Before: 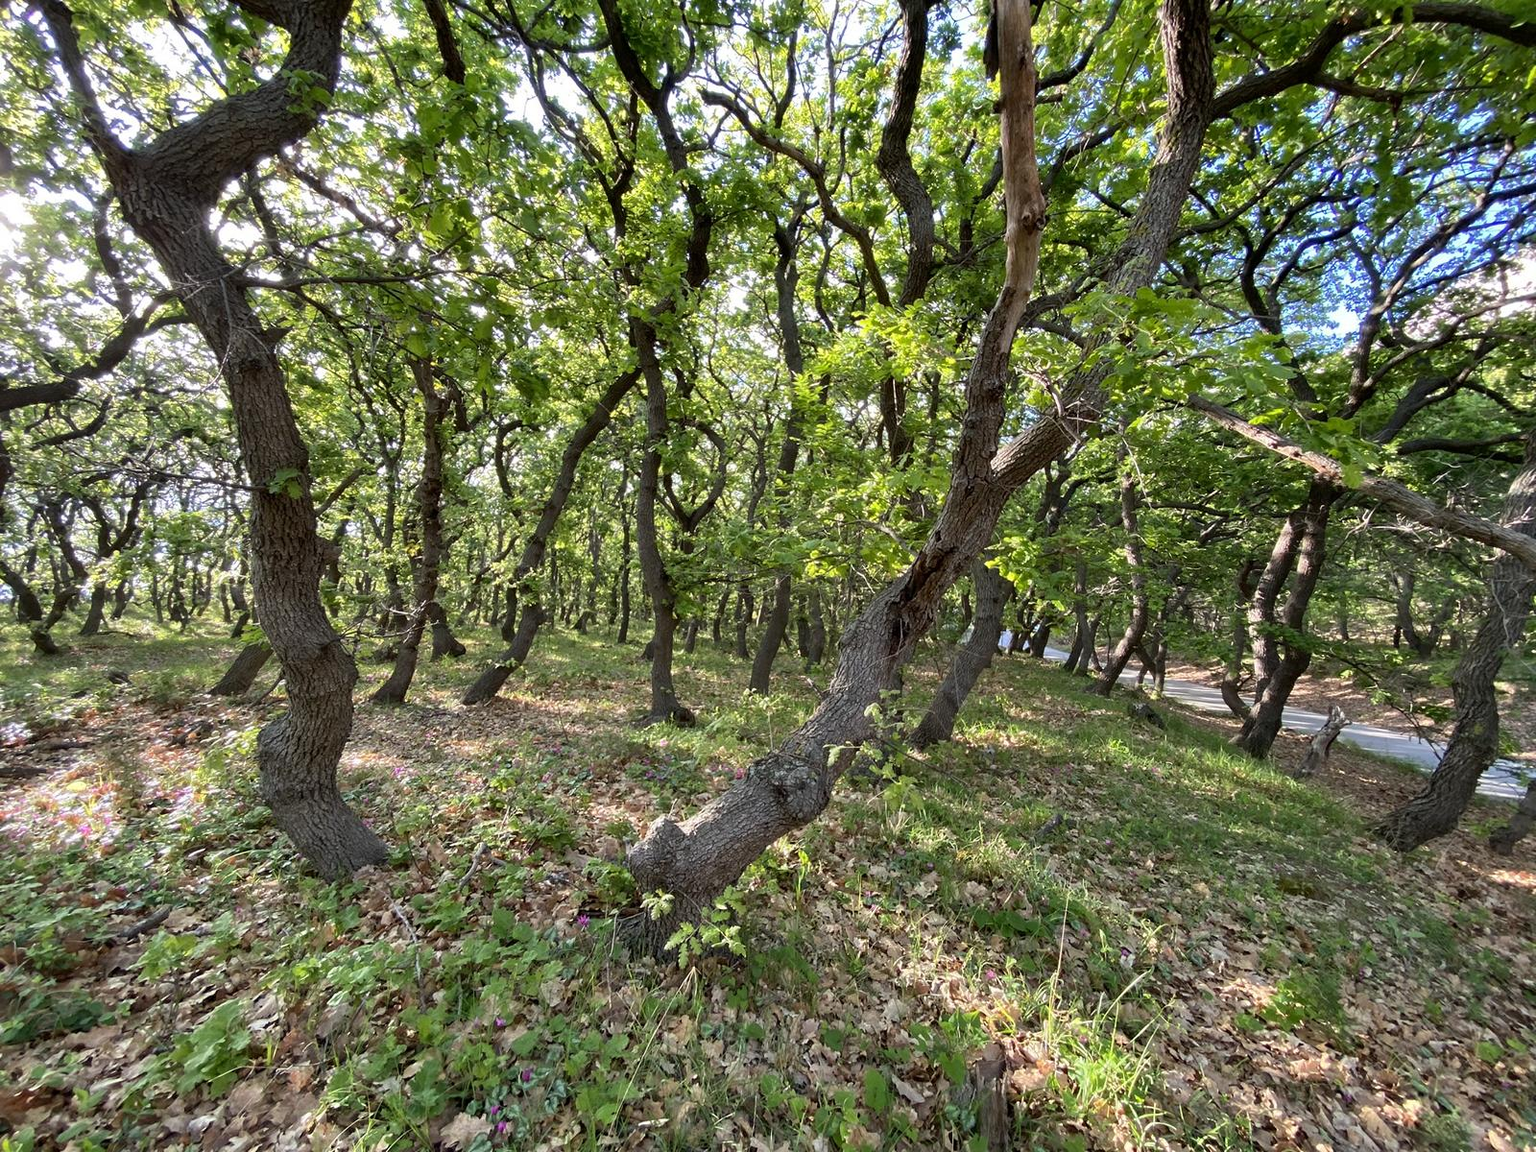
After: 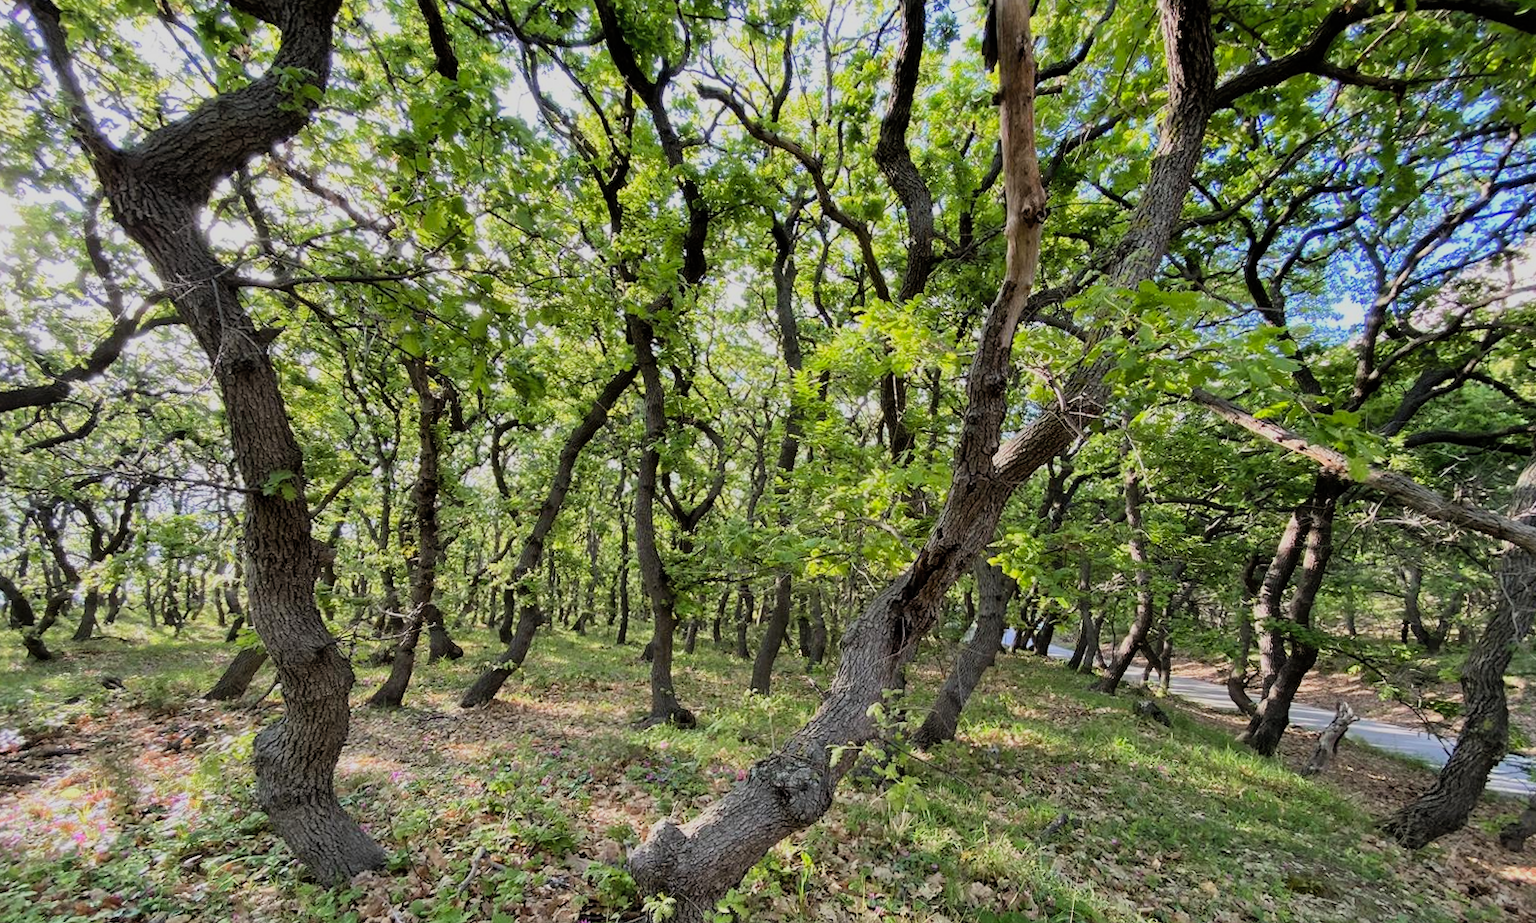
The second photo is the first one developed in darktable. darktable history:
crop: bottom 19.644%
rotate and perspective: rotation -0.45°, automatic cropping original format, crop left 0.008, crop right 0.992, crop top 0.012, crop bottom 0.988
contrast brightness saturation: contrast 0.03, brightness 0.06, saturation 0.13
filmic rgb: black relative exposure -7.65 EV, white relative exposure 4.56 EV, hardness 3.61, color science v6 (2022)
